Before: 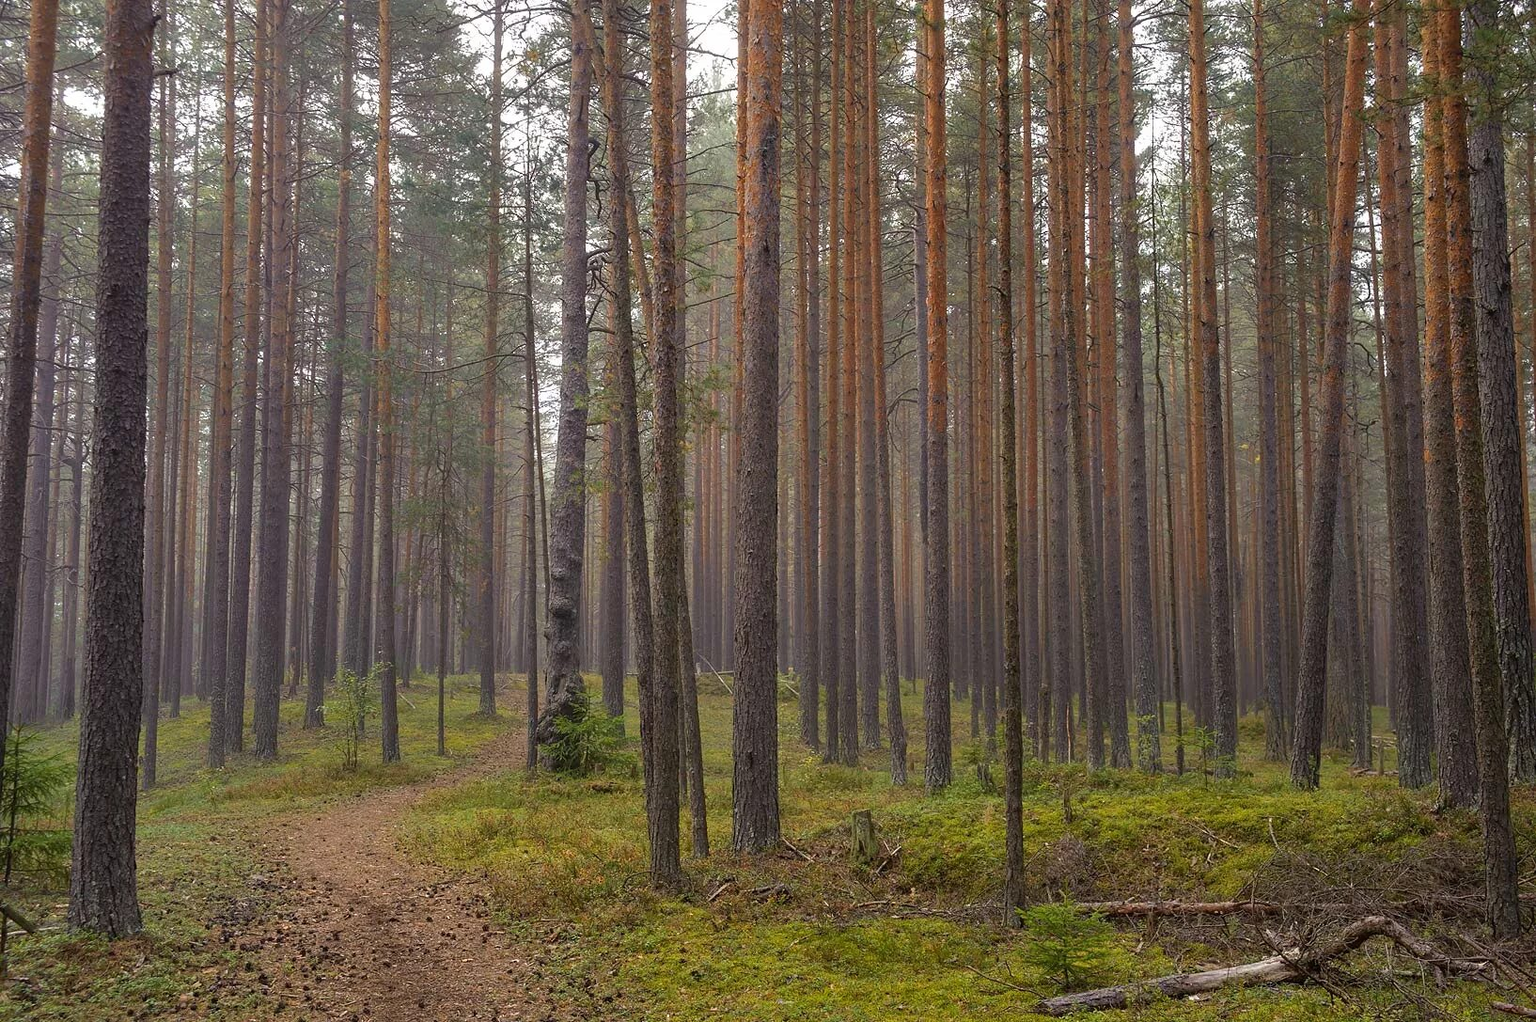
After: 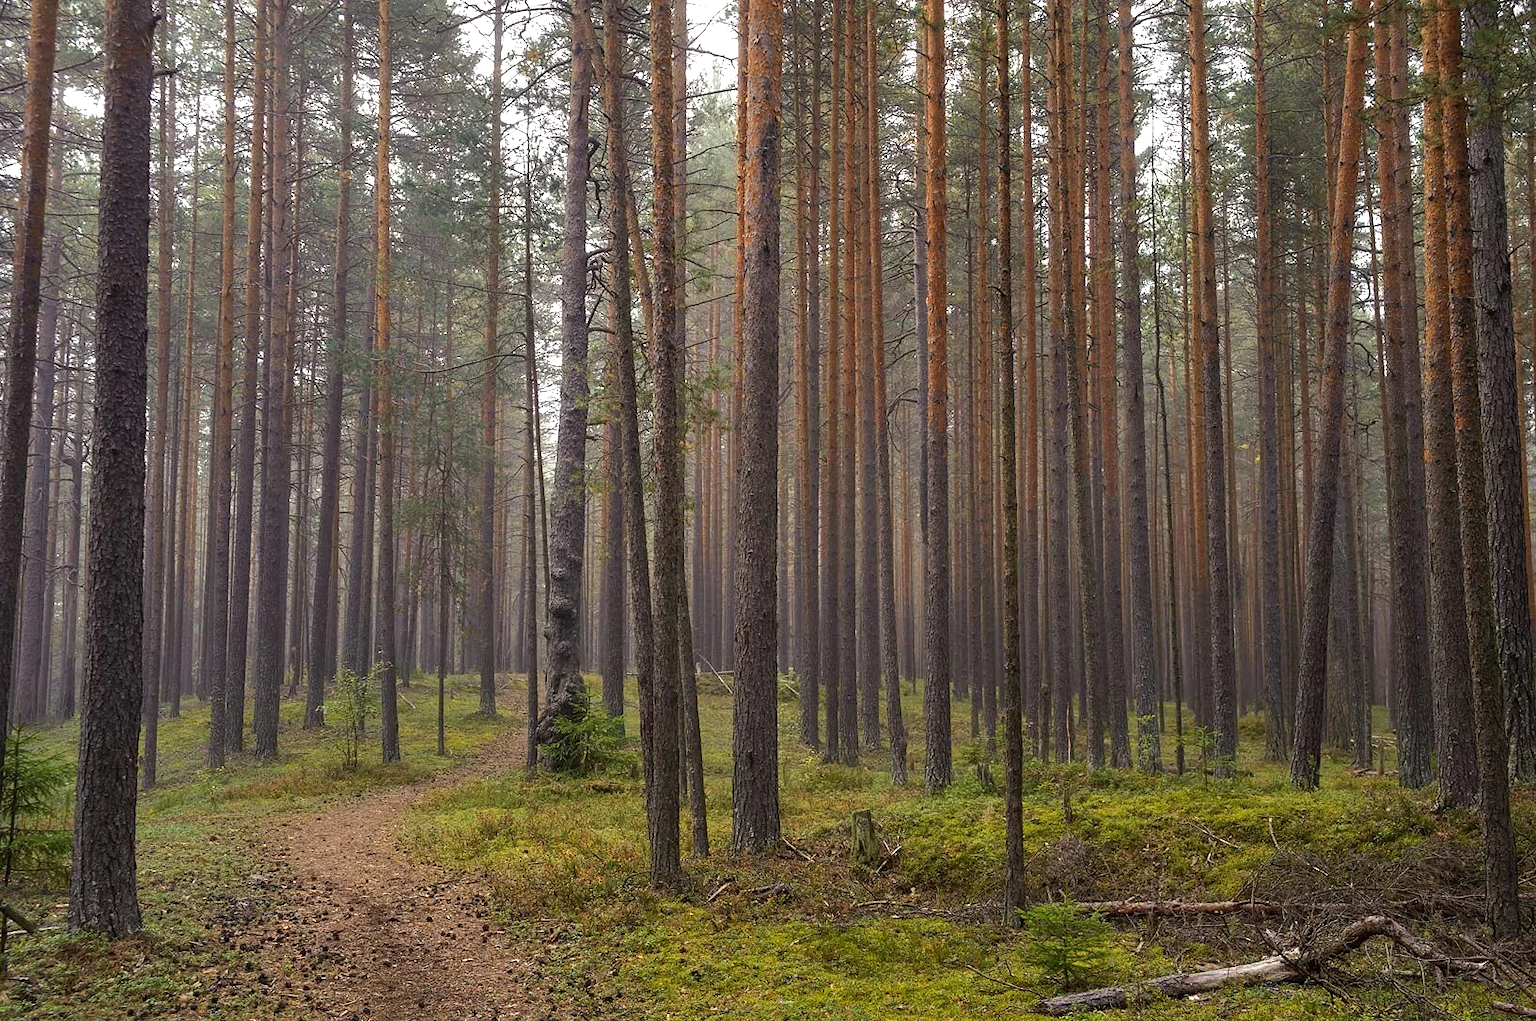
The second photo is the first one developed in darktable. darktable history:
tone equalizer: -8 EV -0.449 EV, -7 EV -0.385 EV, -6 EV -0.304 EV, -5 EV -0.242 EV, -3 EV 0.211 EV, -2 EV 0.329 EV, -1 EV 0.383 EV, +0 EV 0.406 EV, edges refinement/feathering 500, mask exposure compensation -1.57 EV, preserve details no
